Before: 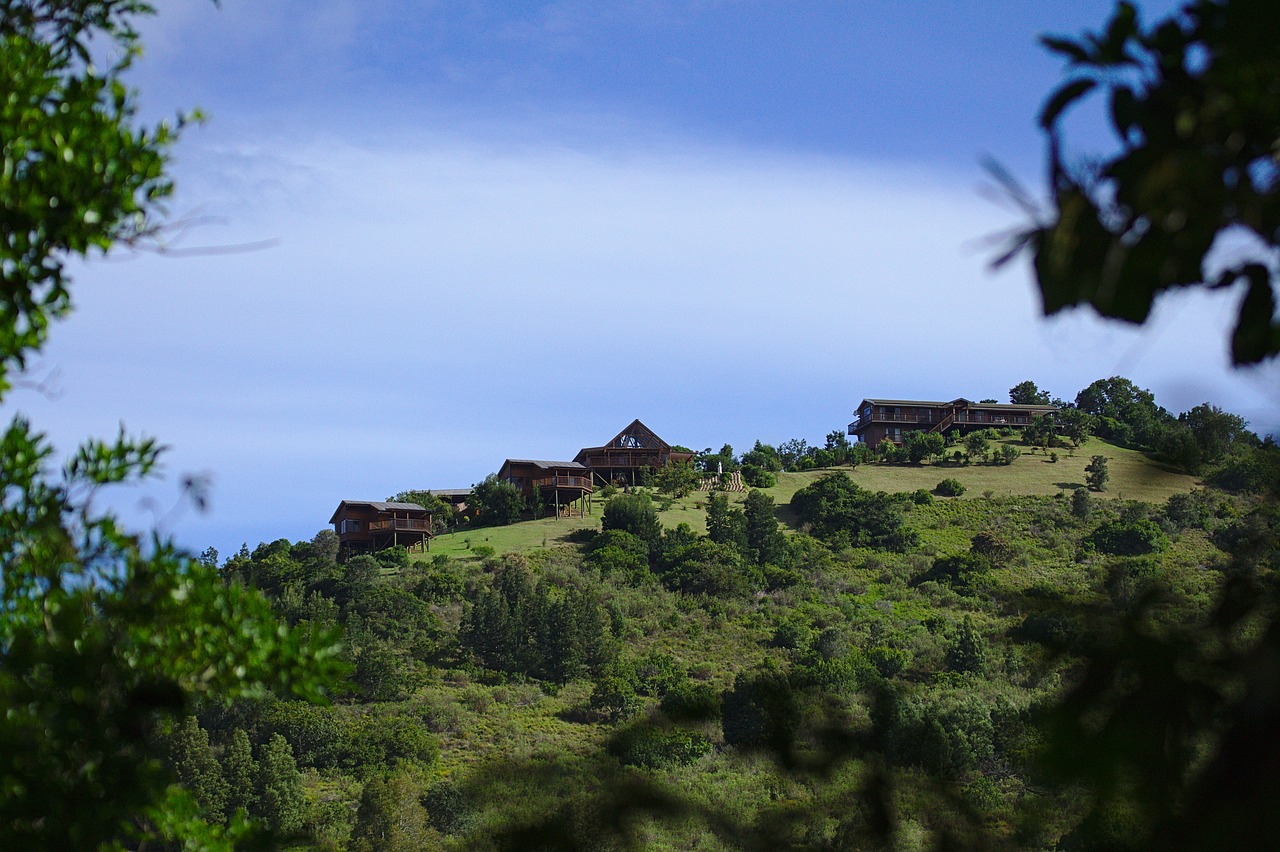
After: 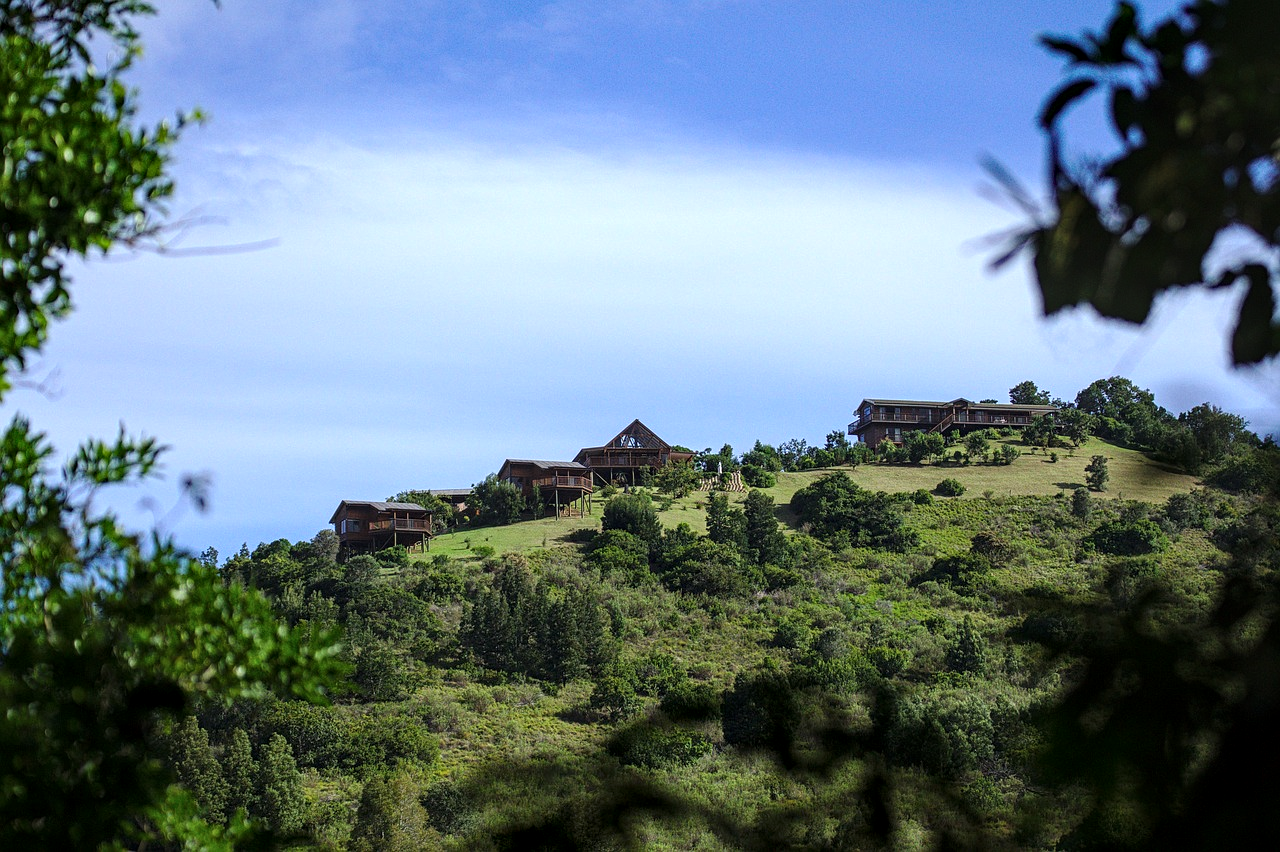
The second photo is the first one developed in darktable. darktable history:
tone equalizer: -8 EV -0.426 EV, -7 EV -0.423 EV, -6 EV -0.35 EV, -5 EV -0.239 EV, -3 EV 0.24 EV, -2 EV 0.339 EV, -1 EV 0.369 EV, +0 EV 0.416 EV
local contrast: detail 130%
exposure: compensate exposure bias true, compensate highlight preservation false
